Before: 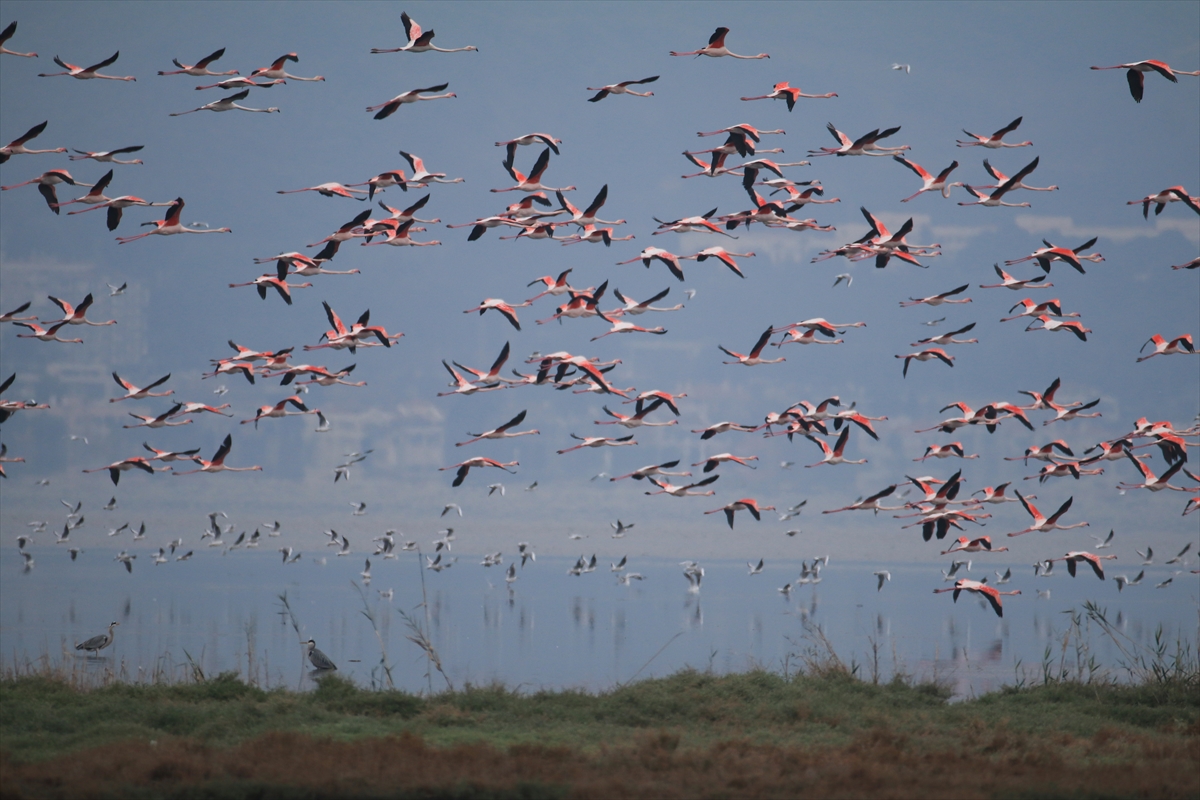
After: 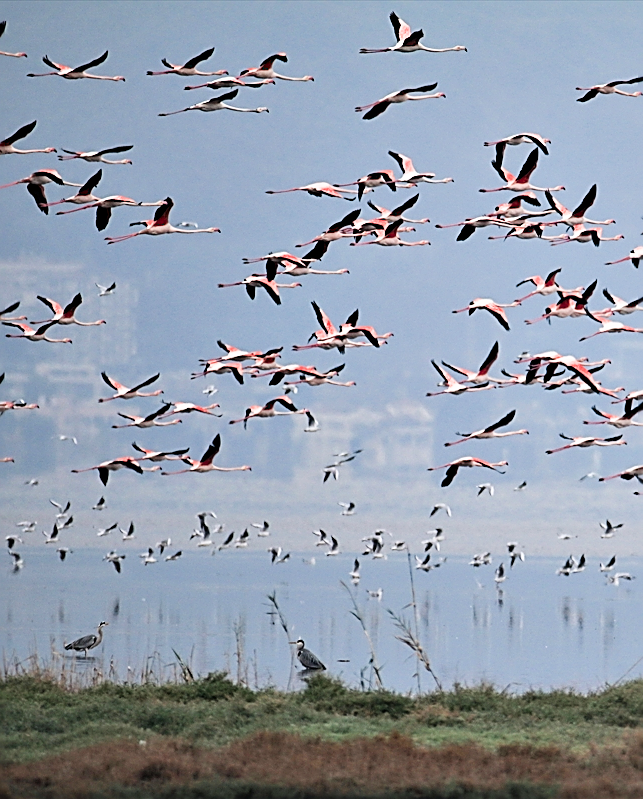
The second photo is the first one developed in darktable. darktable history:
crop: left 0.965%, right 45.447%, bottom 0.081%
exposure: black level correction 0, exposure 1.097 EV, compensate exposure bias true, compensate highlight preservation false
filmic rgb: black relative exposure -7.97 EV, white relative exposure 4.01 EV, hardness 4.17, iterations of high-quality reconstruction 0, contrast in shadows safe
sharpen: amount 1.017
shadows and highlights: shadows -10.17, white point adjustment 1.5, highlights 8.89
contrast equalizer: octaves 7, y [[0.6 ×6], [0.55 ×6], [0 ×6], [0 ×6], [0 ×6]]
